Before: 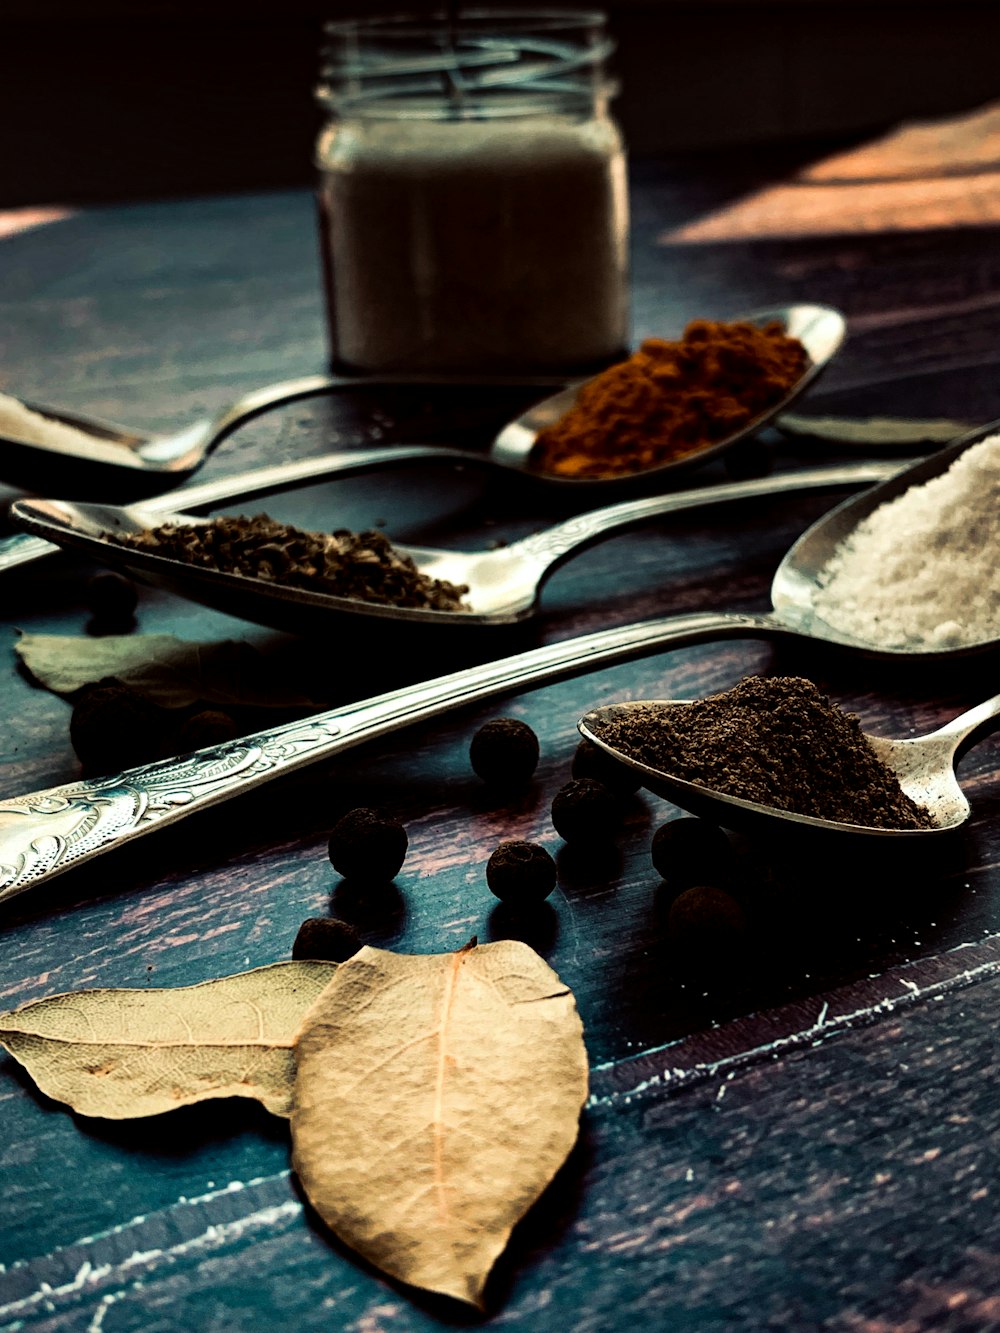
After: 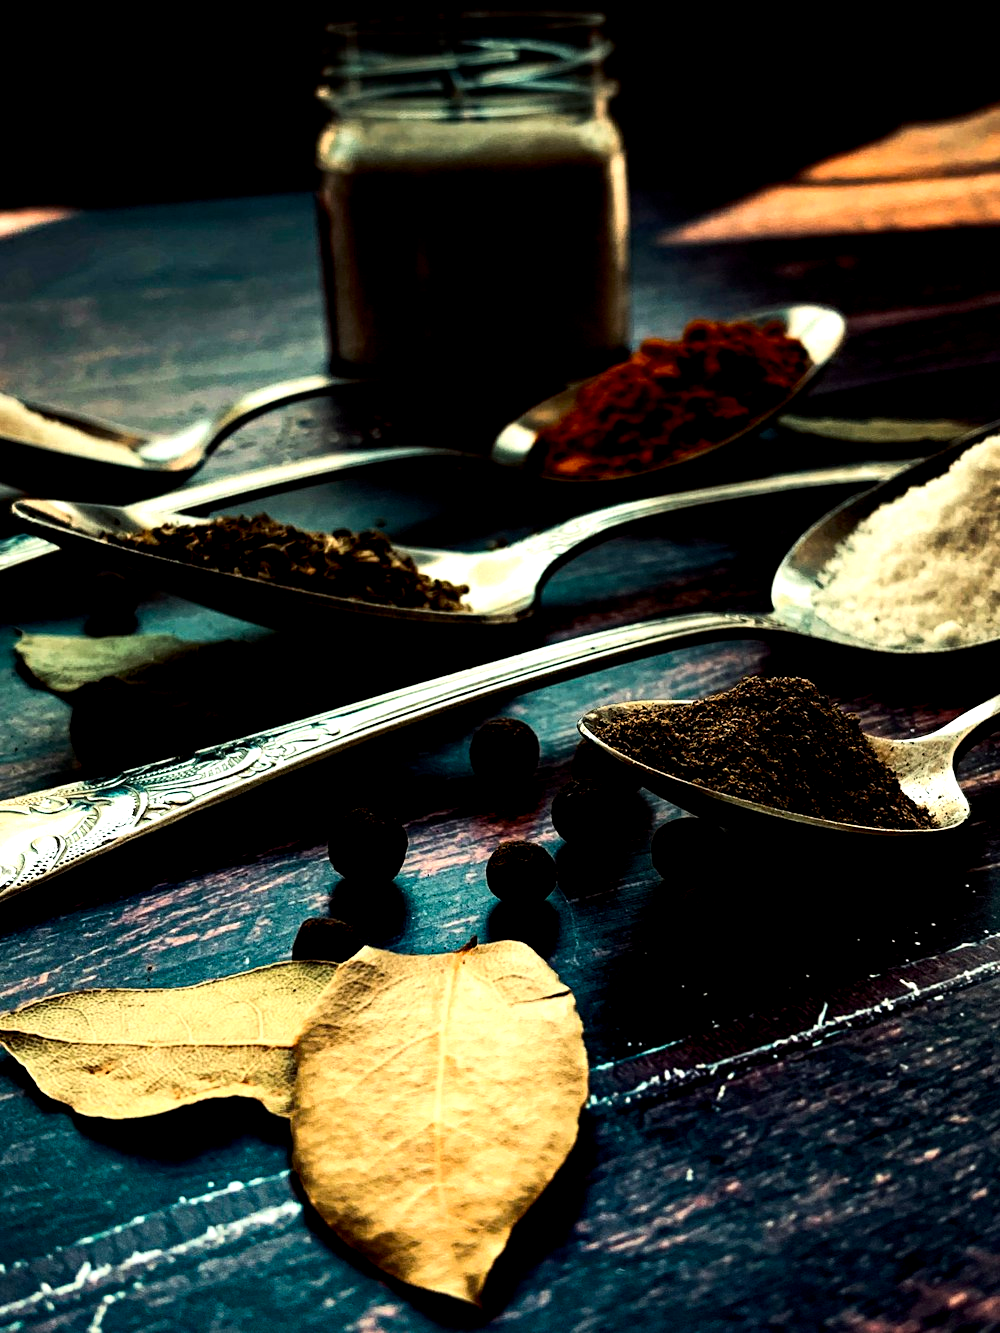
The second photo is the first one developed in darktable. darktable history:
contrast brightness saturation: contrast 0.15, brightness -0.01, saturation 0.1
color balance: lift [0.991, 1, 1, 1], gamma [0.996, 1, 1, 1], input saturation 98.52%, contrast 20.34%, output saturation 103.72%
